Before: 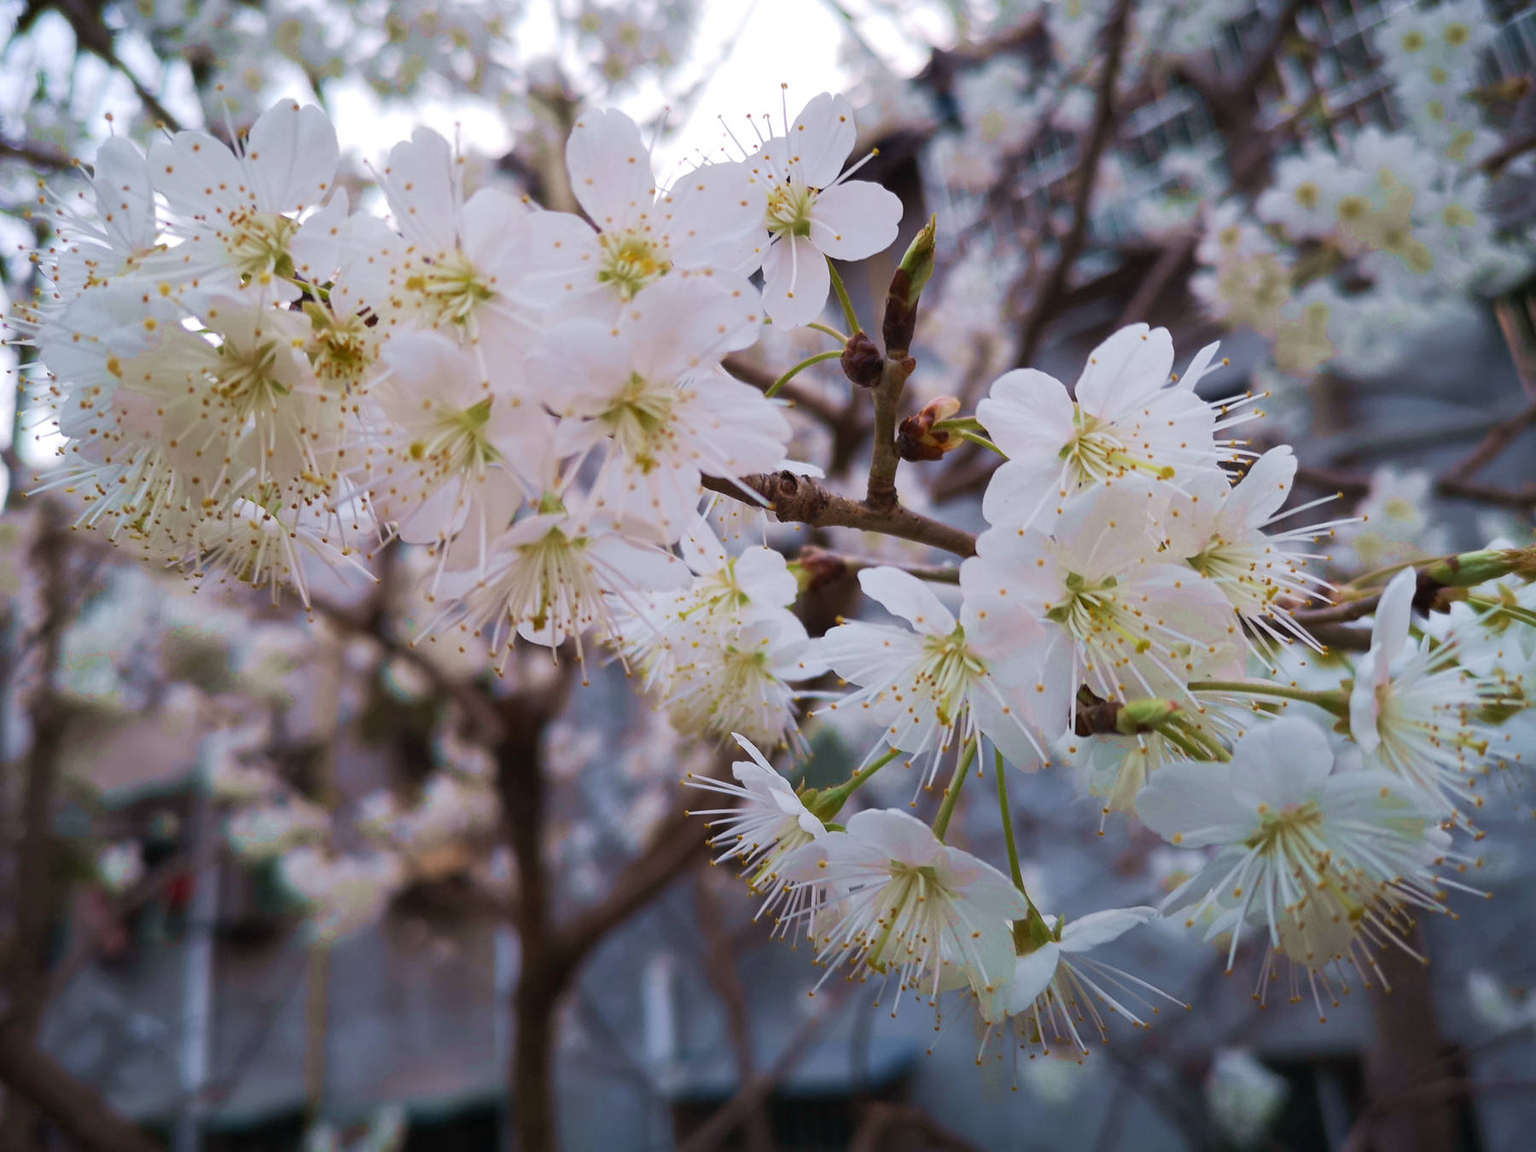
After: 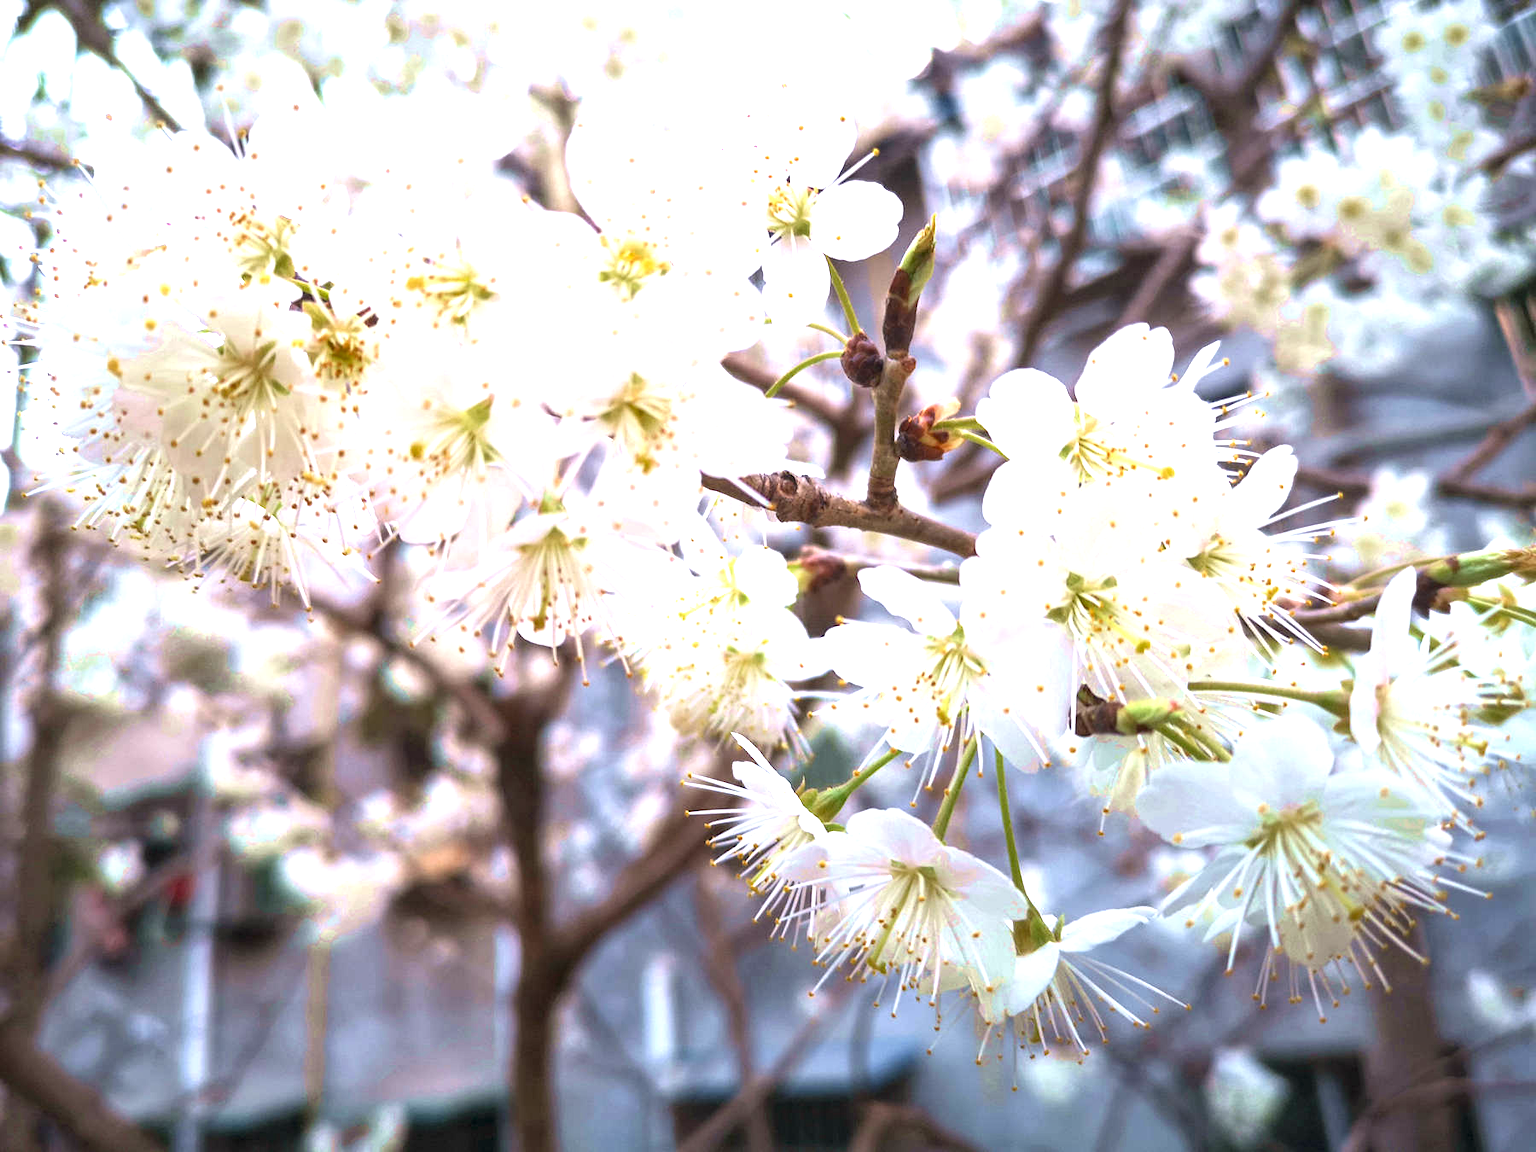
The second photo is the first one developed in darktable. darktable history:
local contrast: detail 130%
exposure: black level correction 0, exposure 1.515 EV, compensate highlight preservation false
